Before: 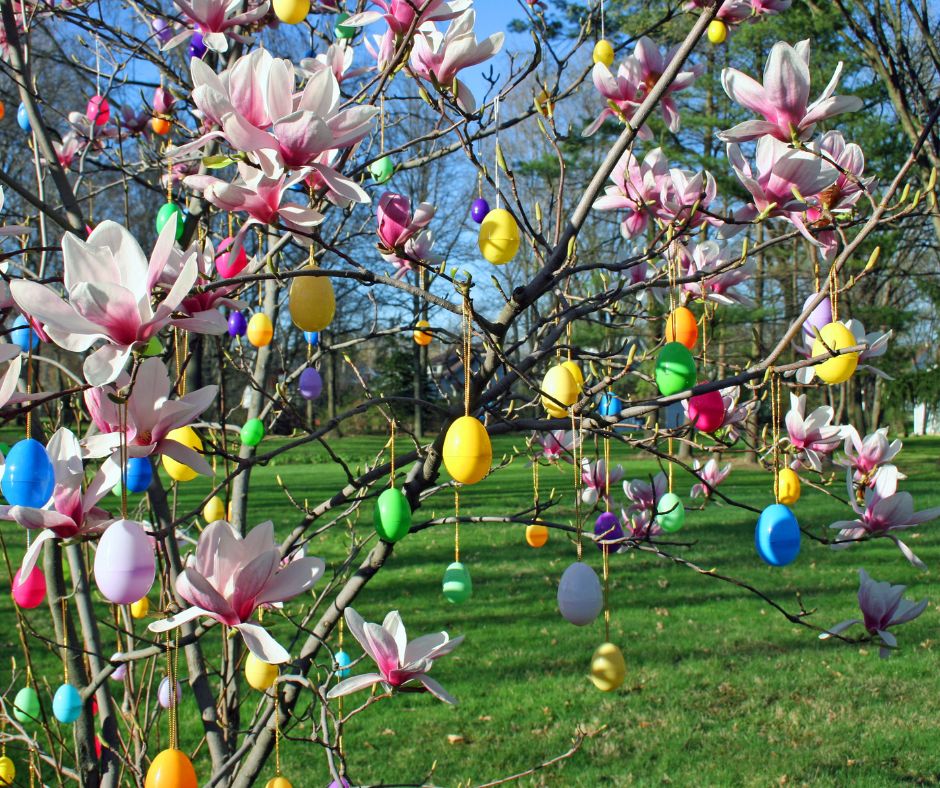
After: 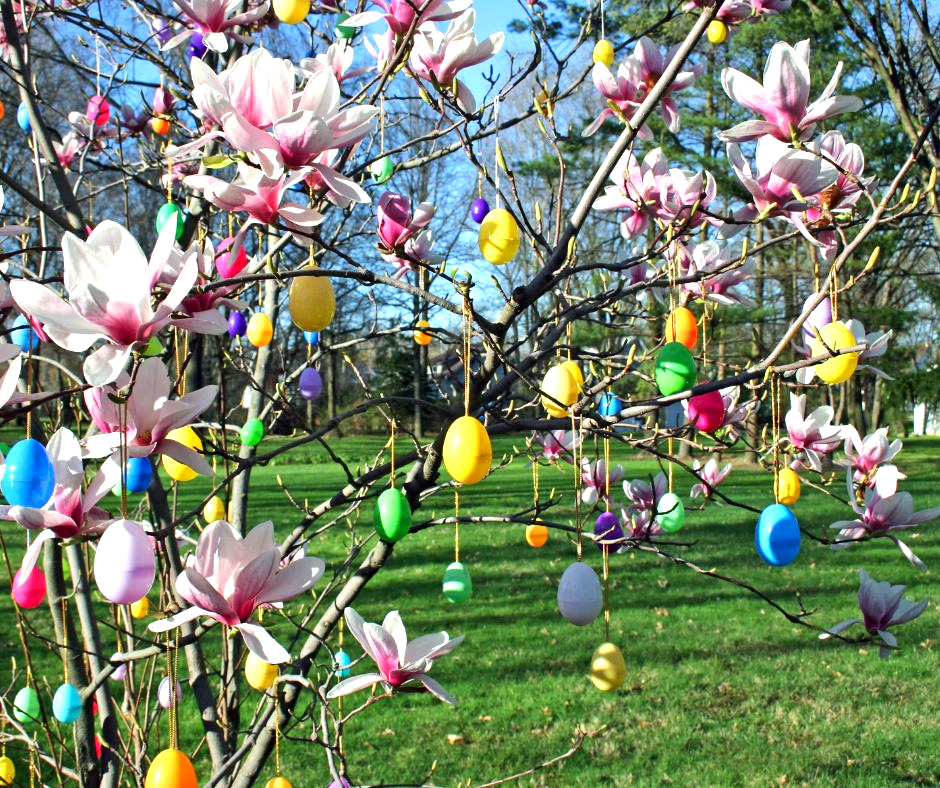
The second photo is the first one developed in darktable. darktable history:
tone equalizer: -8 EV -0.385 EV, -7 EV -0.425 EV, -6 EV -0.32 EV, -5 EV -0.228 EV, -3 EV 0.235 EV, -2 EV 0.317 EV, -1 EV 0.41 EV, +0 EV 0.401 EV, edges refinement/feathering 500, mask exposure compensation -1.57 EV, preserve details no
exposure: black level correction 0.001, exposure 0.299 EV, compensate highlight preservation false
